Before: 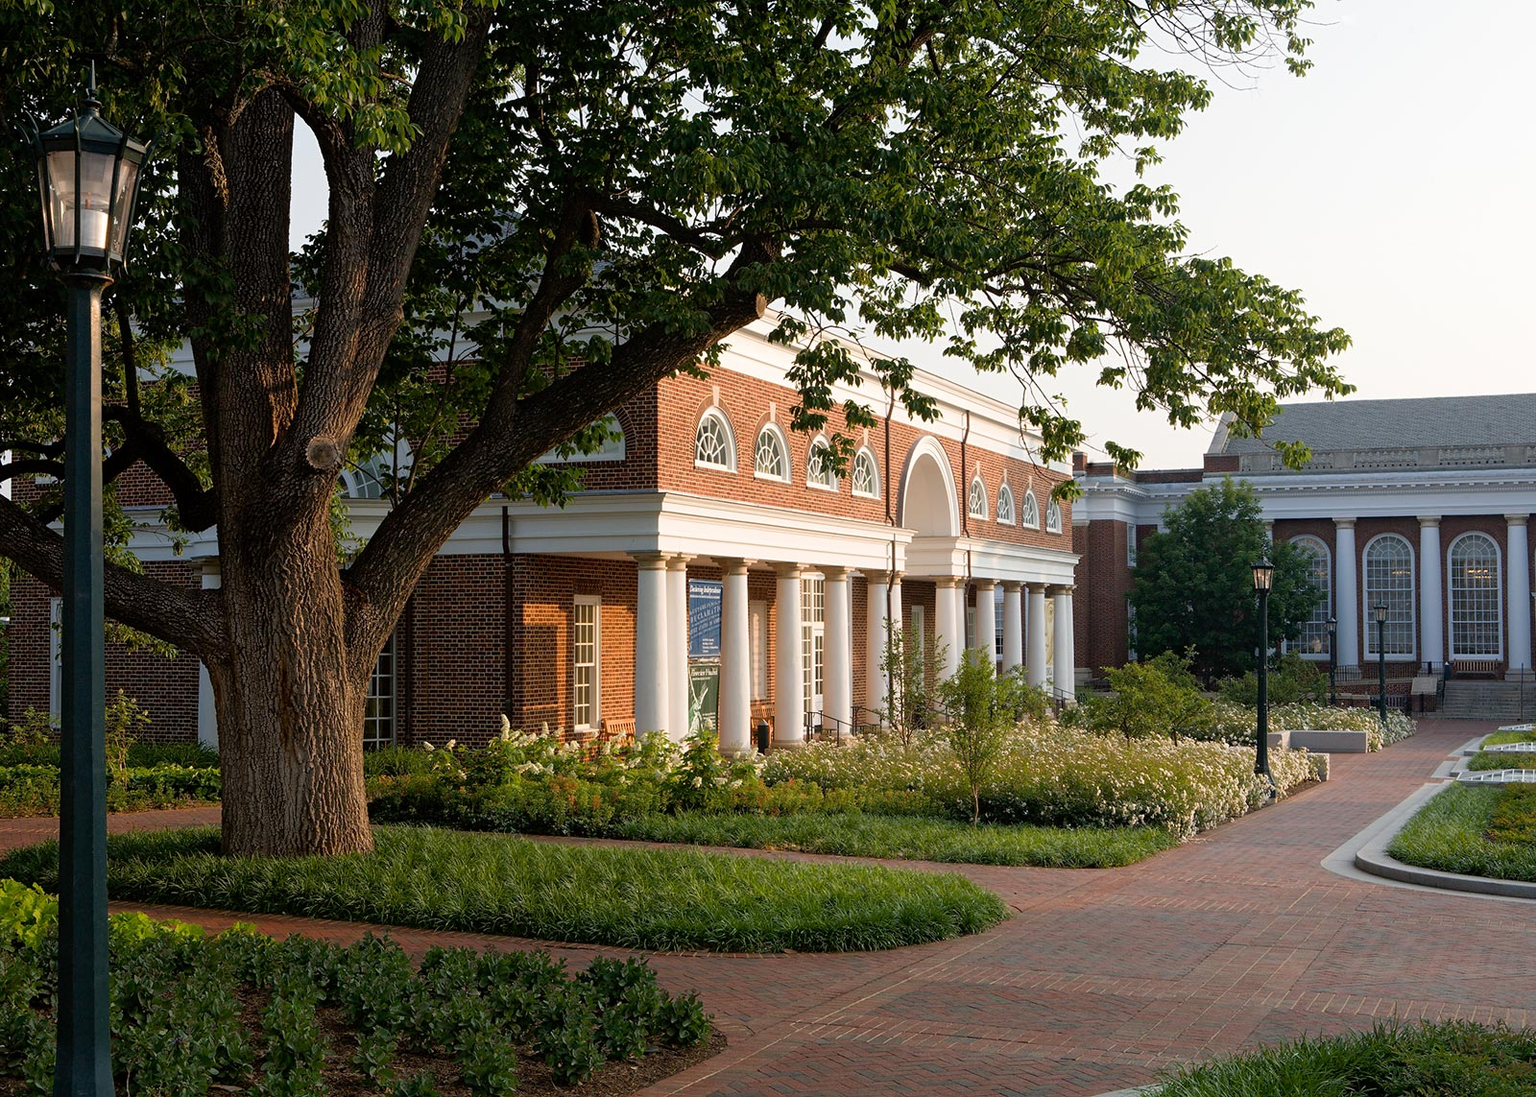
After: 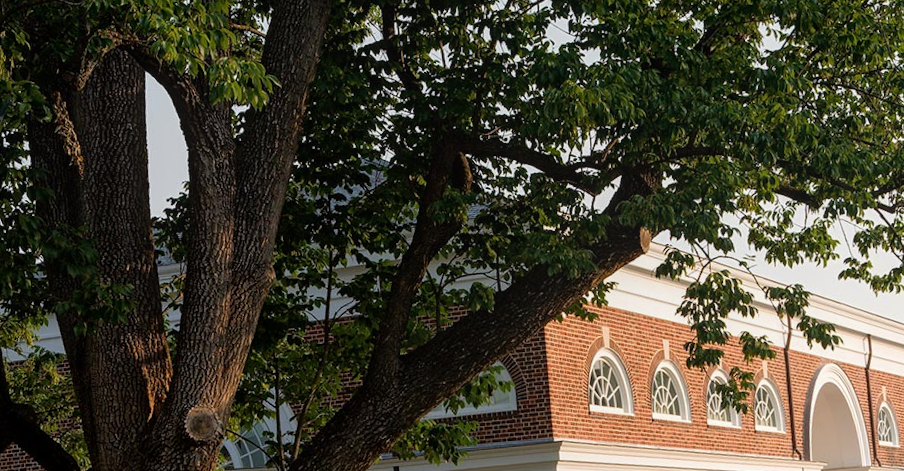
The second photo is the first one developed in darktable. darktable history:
crop: left 10.121%, top 10.631%, right 36.218%, bottom 51.526%
rotate and perspective: rotation -4.2°, shear 0.006, automatic cropping off
local contrast: detail 110%
